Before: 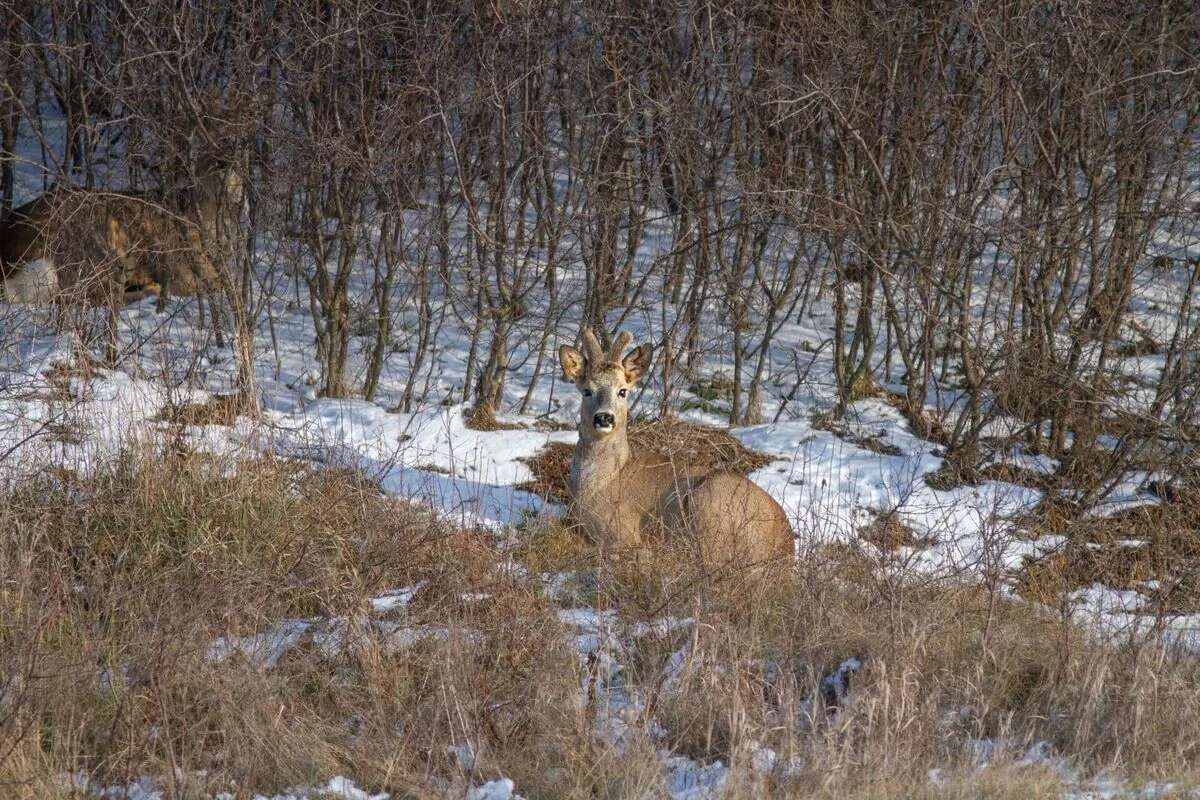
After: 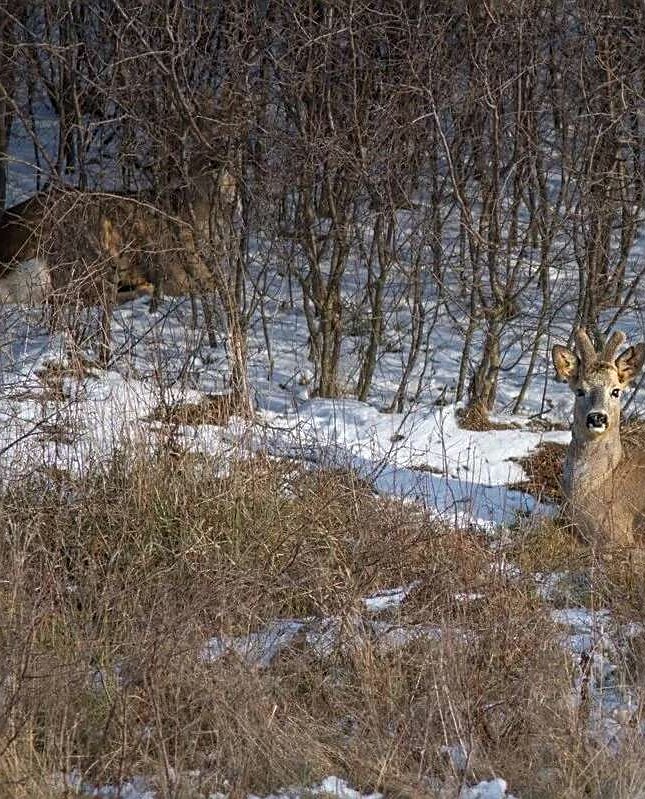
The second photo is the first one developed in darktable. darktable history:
base curve: curves: ch0 [(0, 0) (0.303, 0.277) (1, 1)]
crop: left 0.587%, right 45.588%, bottom 0.086%
white balance: emerald 1
sharpen: on, module defaults
